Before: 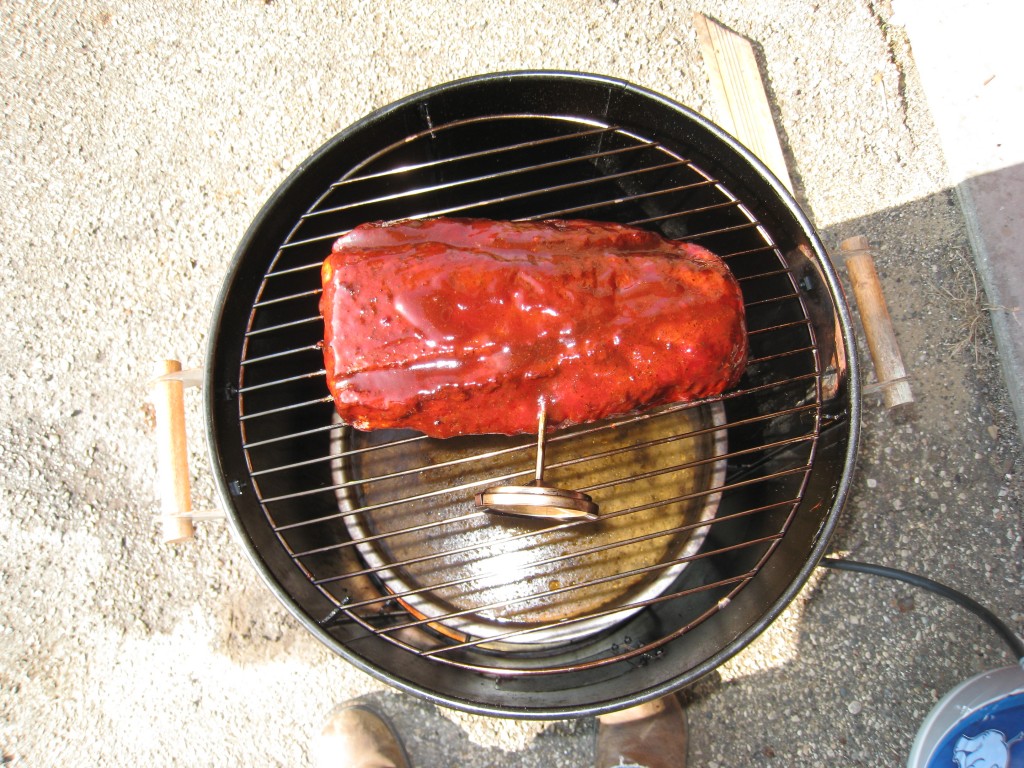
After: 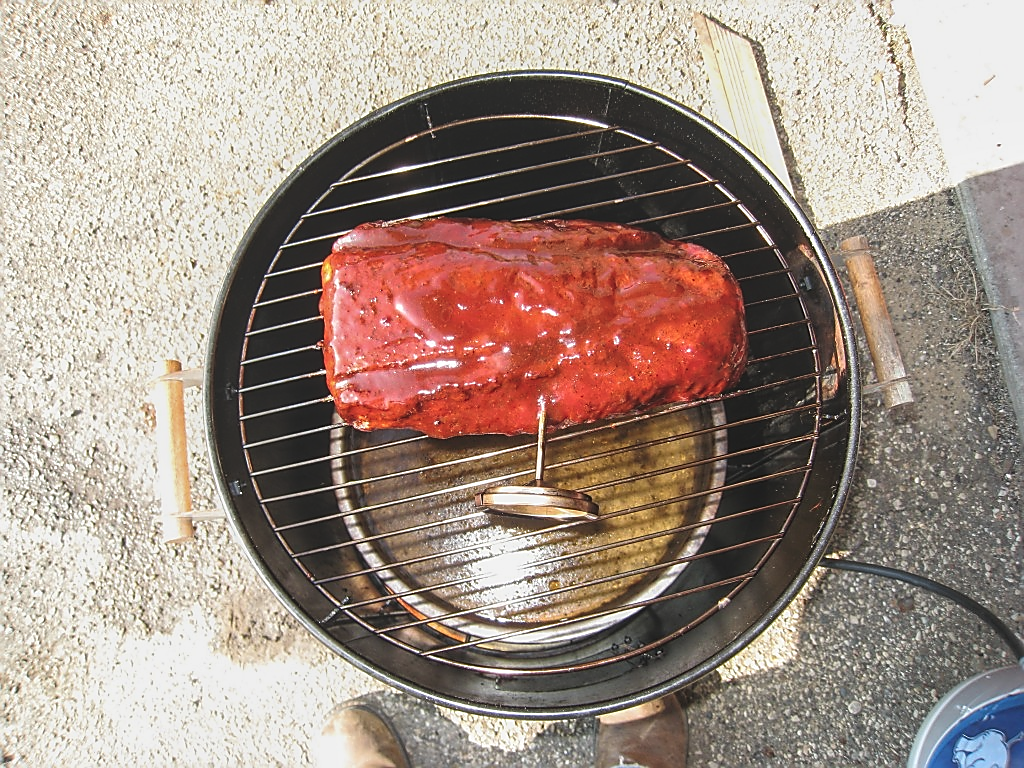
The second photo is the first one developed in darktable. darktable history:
local contrast: on, module defaults
exposure: black level correction -0.014, exposure -0.193 EV, compensate highlight preservation false
sharpen: radius 1.4, amount 1.25, threshold 0.7
